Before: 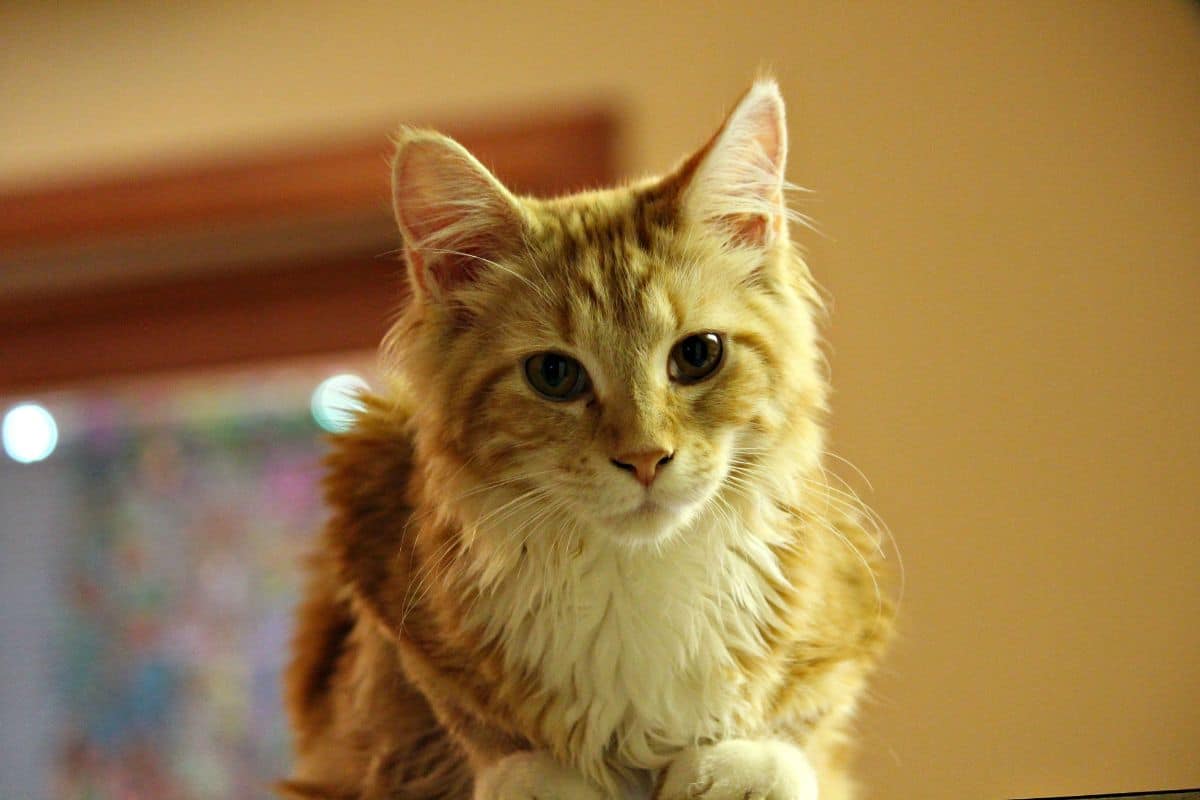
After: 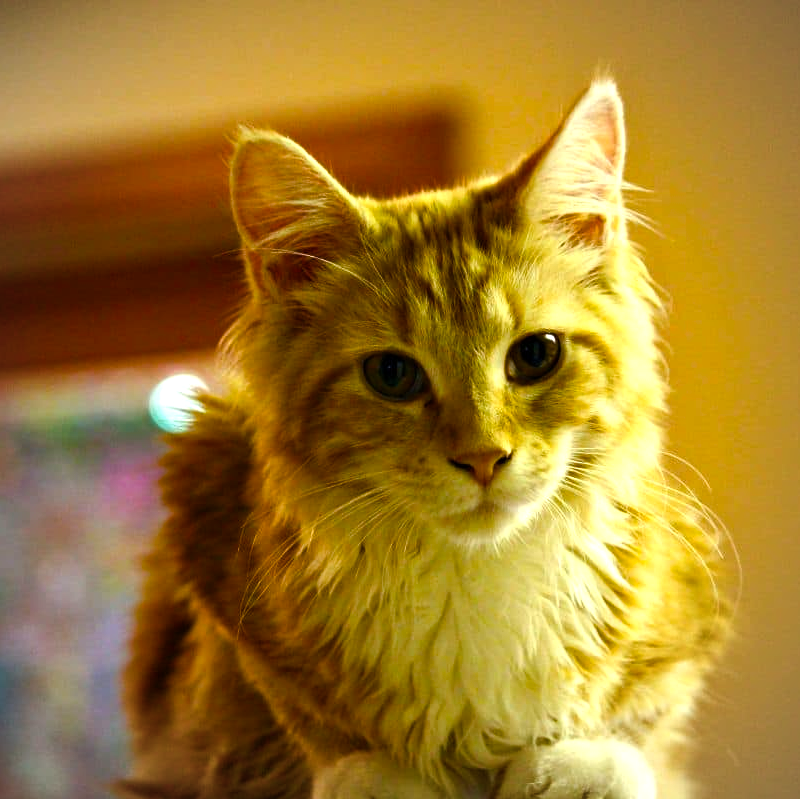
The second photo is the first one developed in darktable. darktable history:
color balance rgb: linear chroma grading › global chroma 16.62%, perceptual saturation grading › highlights -8.63%, perceptual saturation grading › mid-tones 18.66%, perceptual saturation grading › shadows 28.49%, perceptual brilliance grading › highlights 14.22%, perceptual brilliance grading › shadows -18.96%, global vibrance 27.71%
crop and rotate: left 13.537%, right 19.796%
vignetting: fall-off radius 81.94%
